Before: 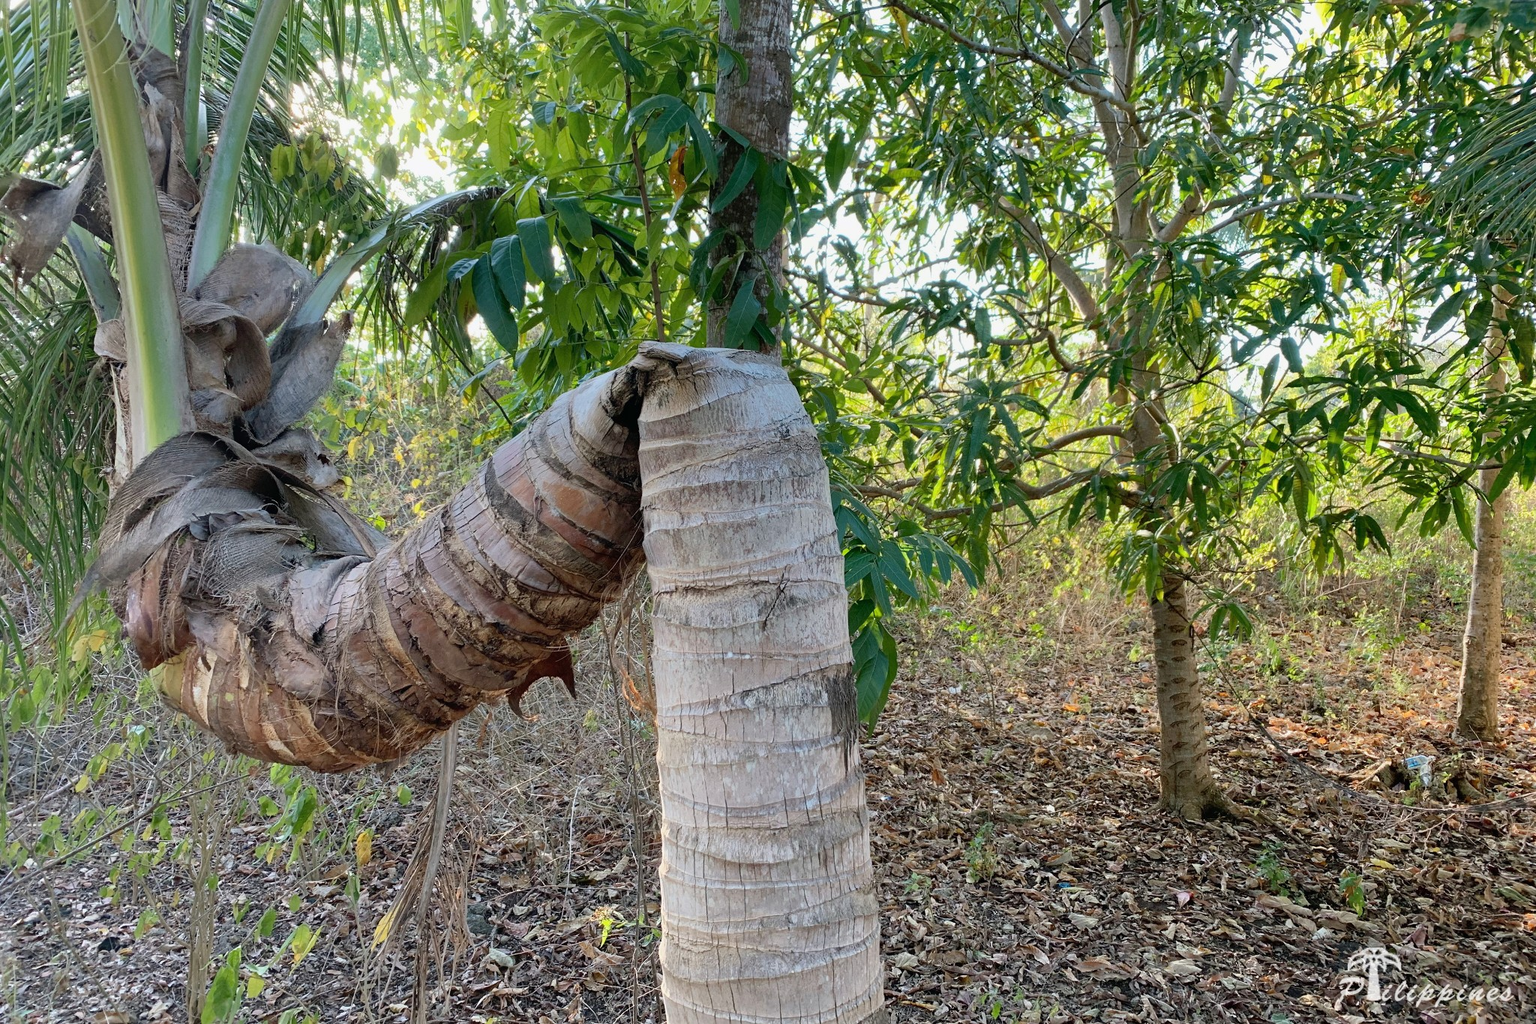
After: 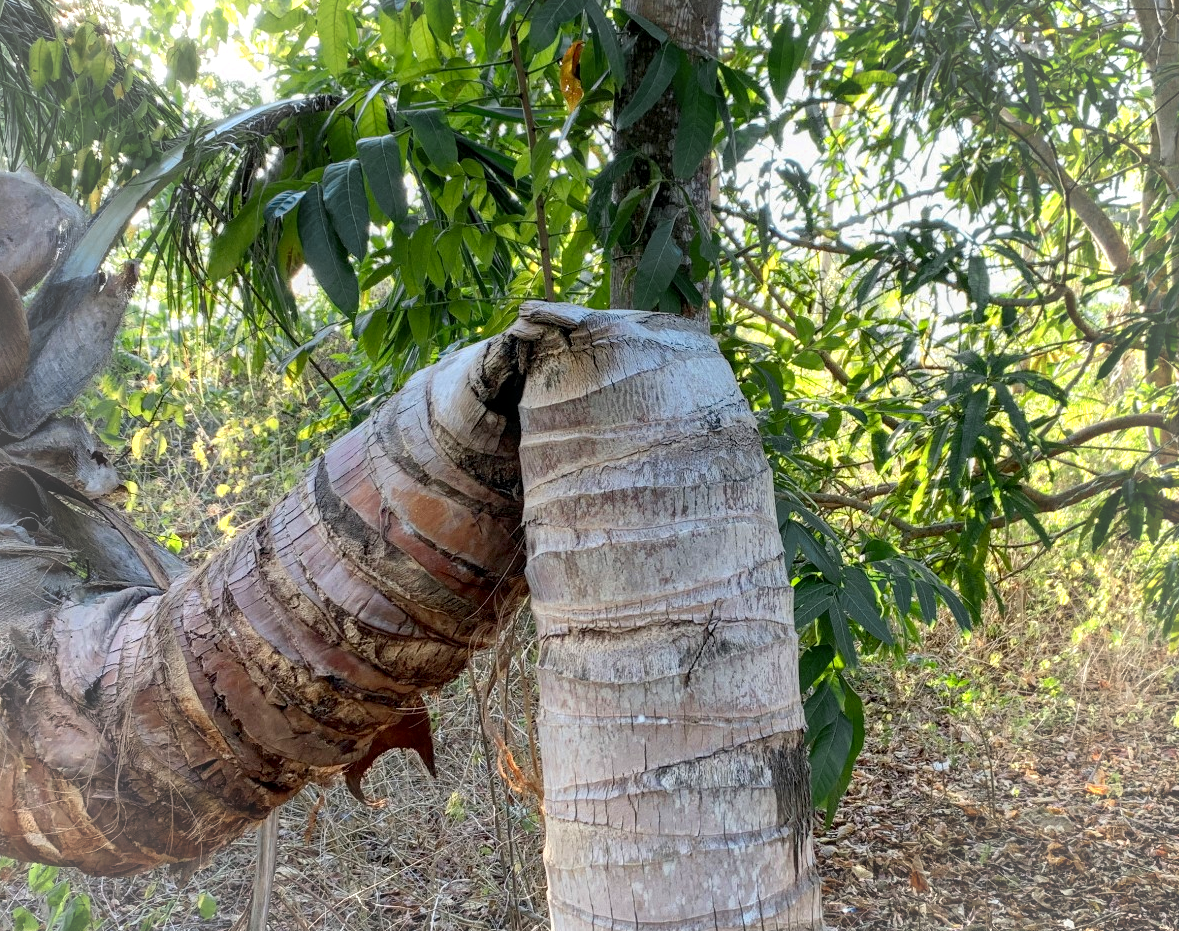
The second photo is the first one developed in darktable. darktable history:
crop: left 16.243%, top 11.346%, right 26.15%, bottom 20.442%
color zones: curves: ch0 [(0.004, 0.305) (0.261, 0.623) (0.389, 0.399) (0.708, 0.571) (0.947, 0.34)]; ch1 [(0.025, 0.645) (0.229, 0.584) (0.326, 0.551) (0.484, 0.262) (0.757, 0.643)]
vignetting: fall-off start 76%, fall-off radius 27.06%, brightness 0.063, saturation 0.002, center (-0.014, 0), width/height ratio 0.979, unbound false
local contrast: on, module defaults
